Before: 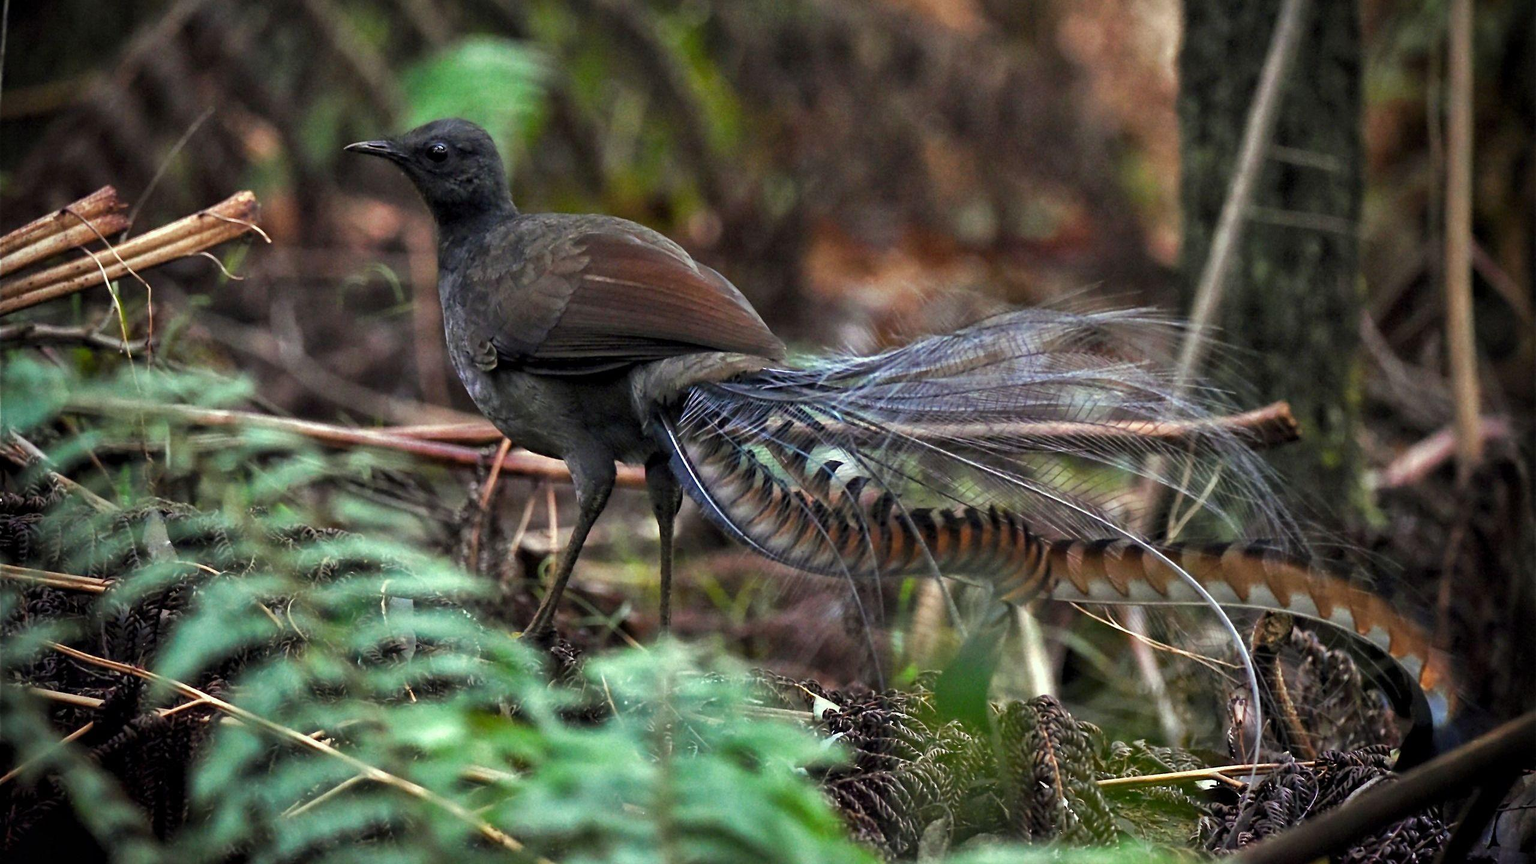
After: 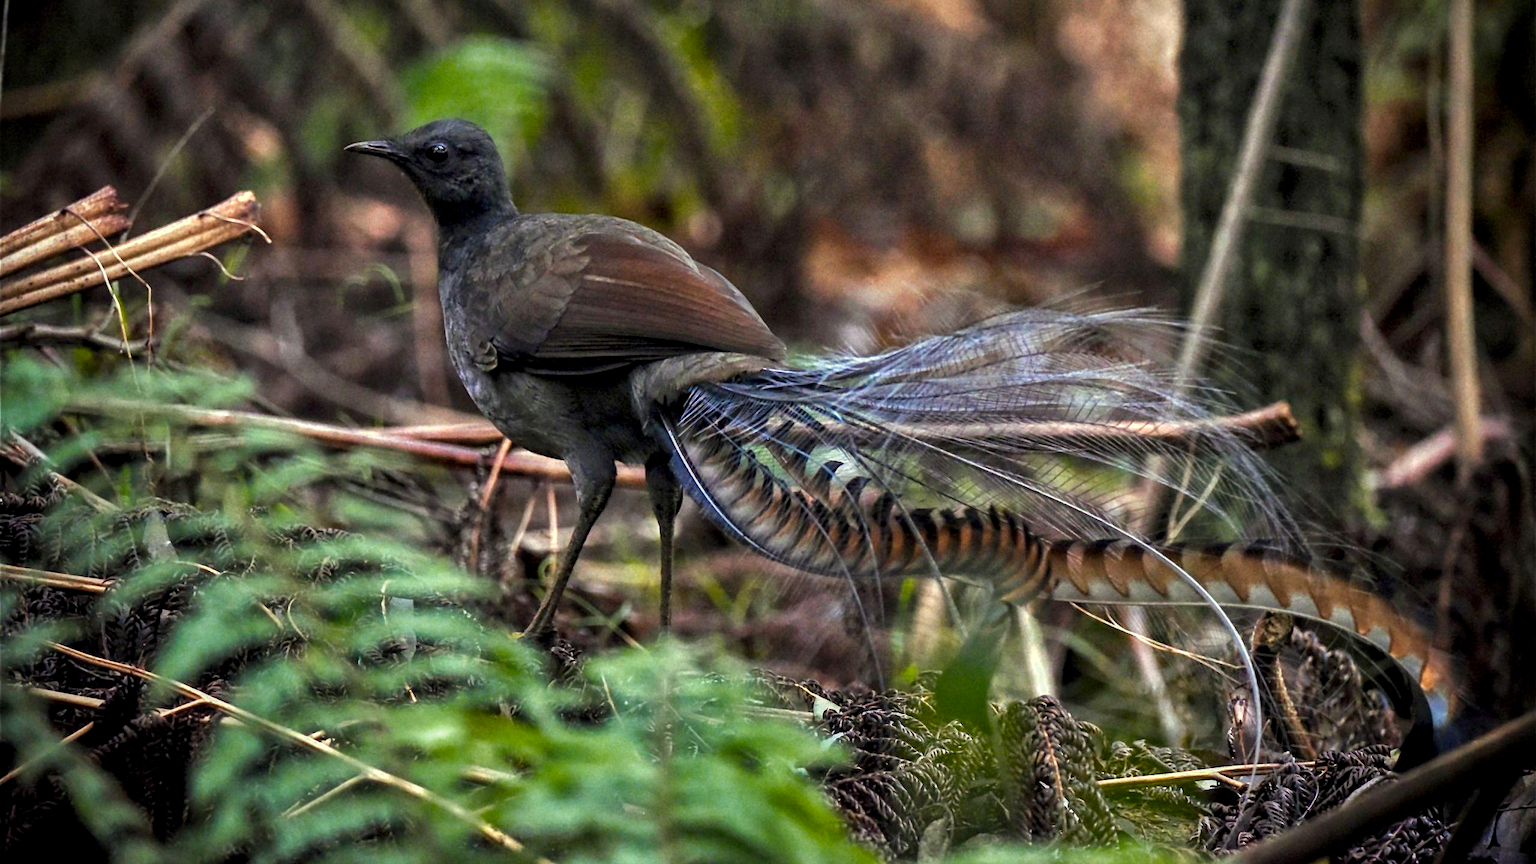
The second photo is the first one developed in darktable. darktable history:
local contrast: on, module defaults
color zones: curves: ch0 [(0.099, 0.624) (0.257, 0.596) (0.384, 0.376) (0.529, 0.492) (0.697, 0.564) (0.768, 0.532) (0.908, 0.644)]; ch1 [(0.112, 0.564) (0.254, 0.612) (0.432, 0.676) (0.592, 0.456) (0.743, 0.684) (0.888, 0.536)]; ch2 [(0.25, 0.5) (0.469, 0.36) (0.75, 0.5)]
contrast brightness saturation: contrast 0.01, saturation -0.05
